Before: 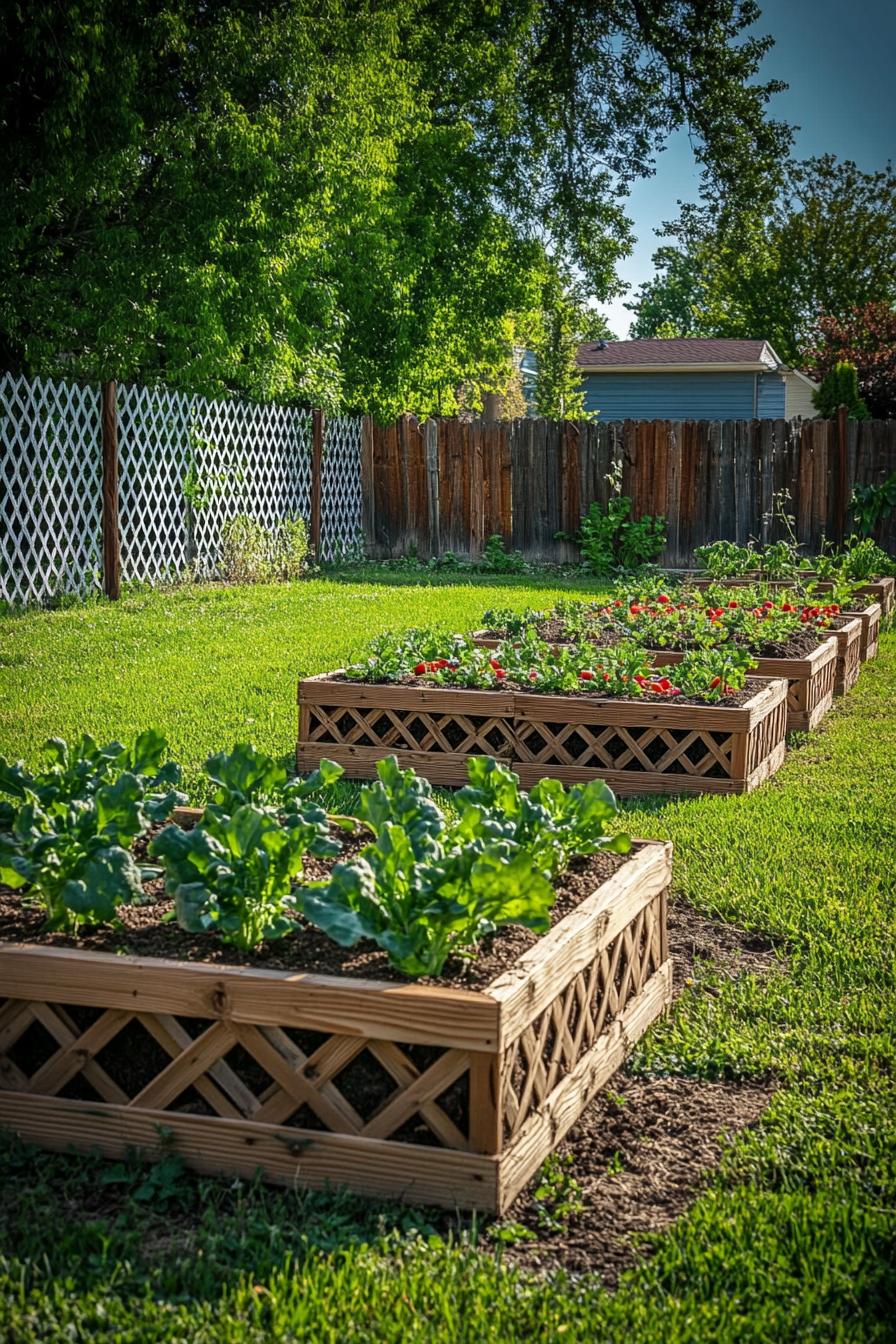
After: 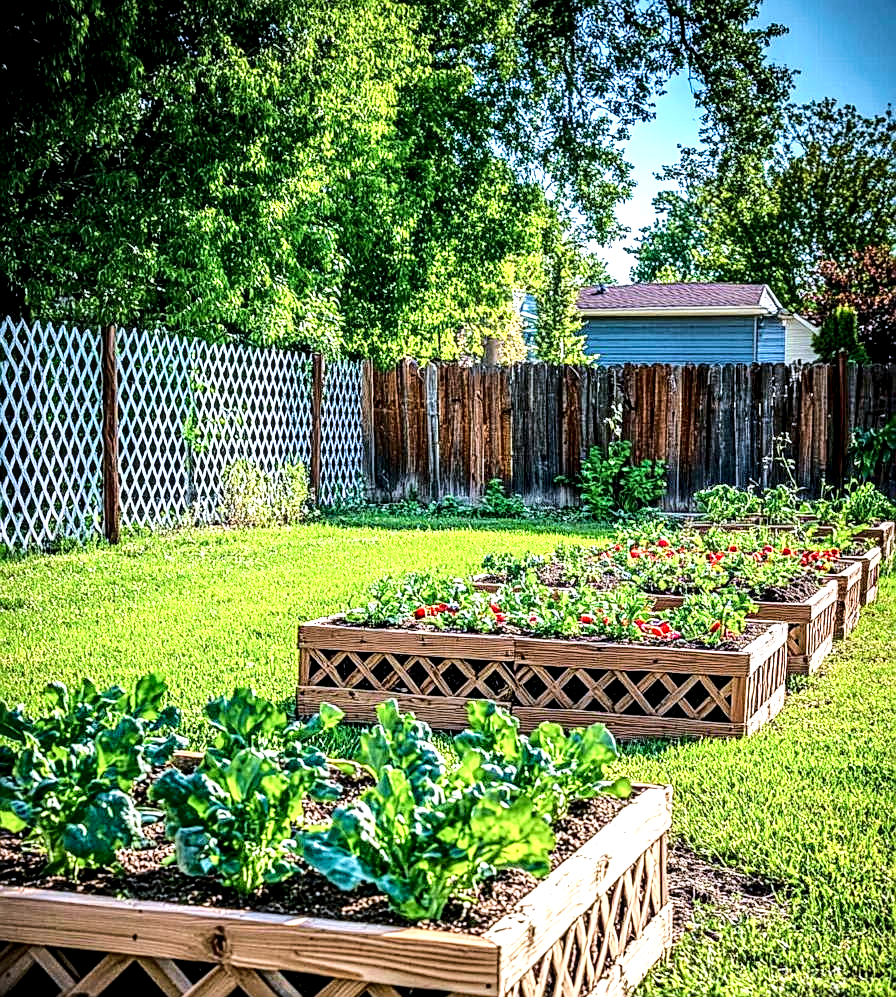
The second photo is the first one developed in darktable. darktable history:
sharpen: on, module defaults
color calibration: illuminant as shot in camera, x 0.37, y 0.382, temperature 4313.45 K, saturation algorithm version 1 (2020)
crop: top 4.191%, bottom 21.563%
local contrast: detail 160%
exposure: black level correction 0.005, exposure 0.41 EV, compensate highlight preservation false
base curve: curves: ch0 [(0, 0) (0.032, 0.037) (0.105, 0.228) (0.435, 0.76) (0.856, 0.983) (1, 1)]
velvia: on, module defaults
